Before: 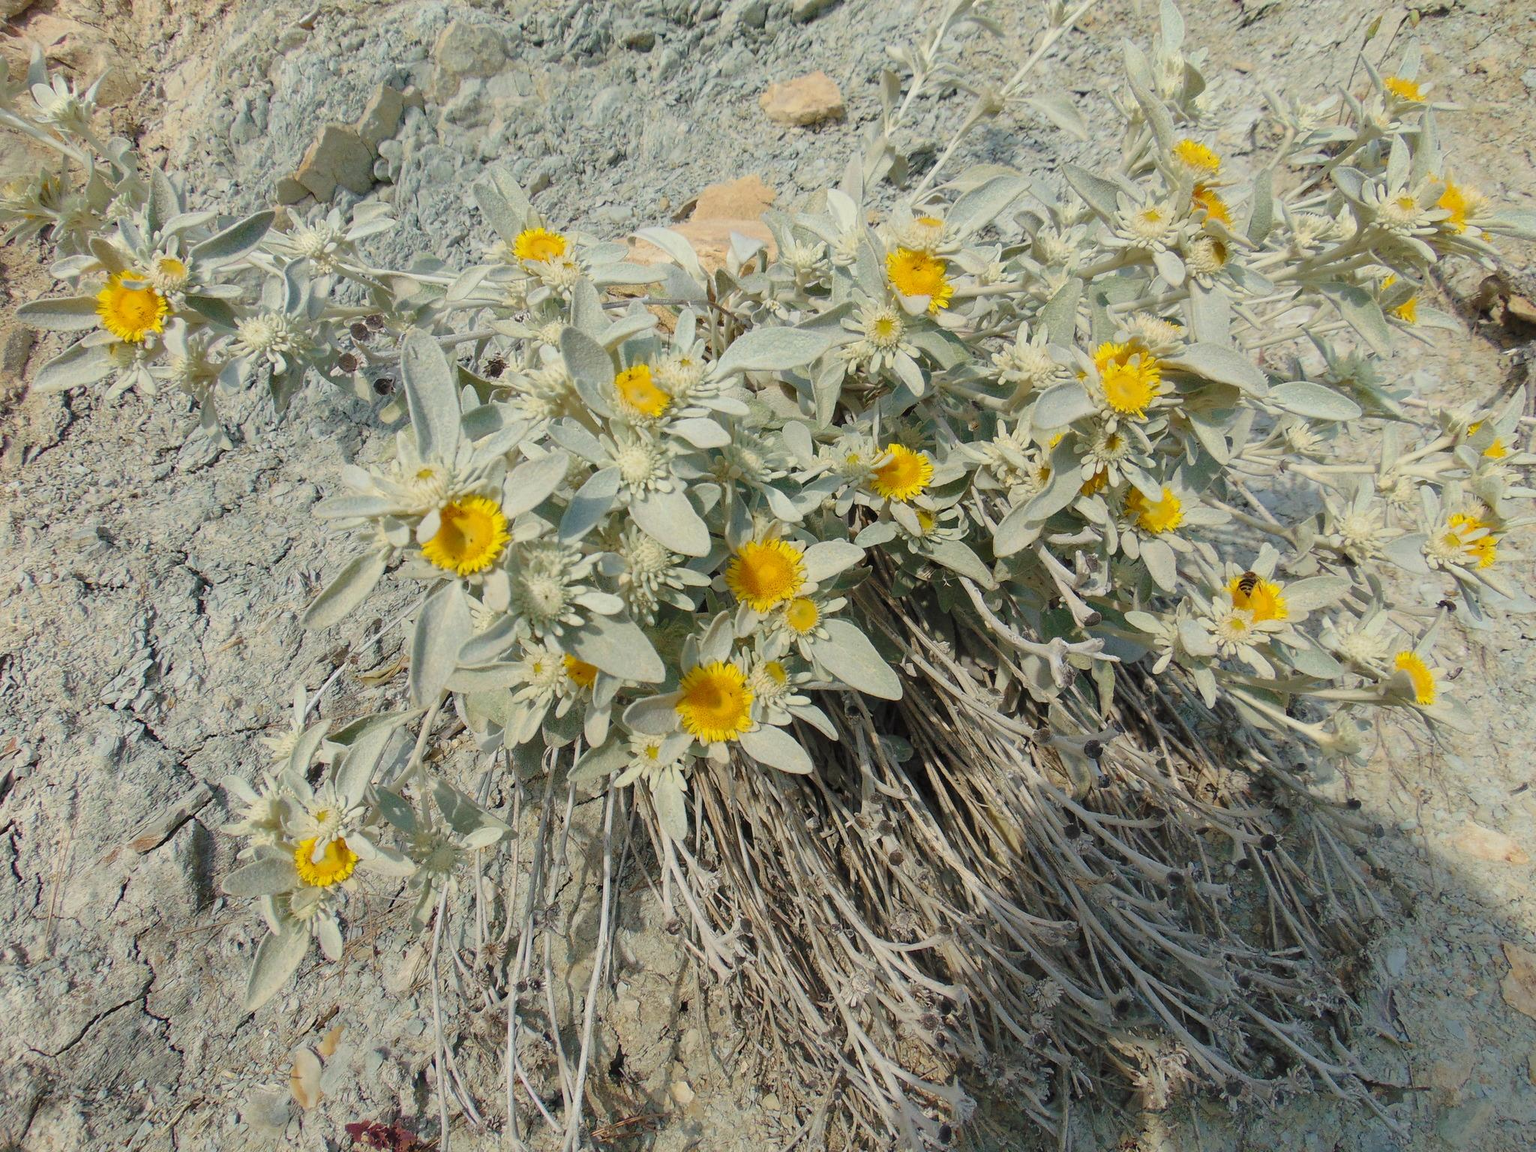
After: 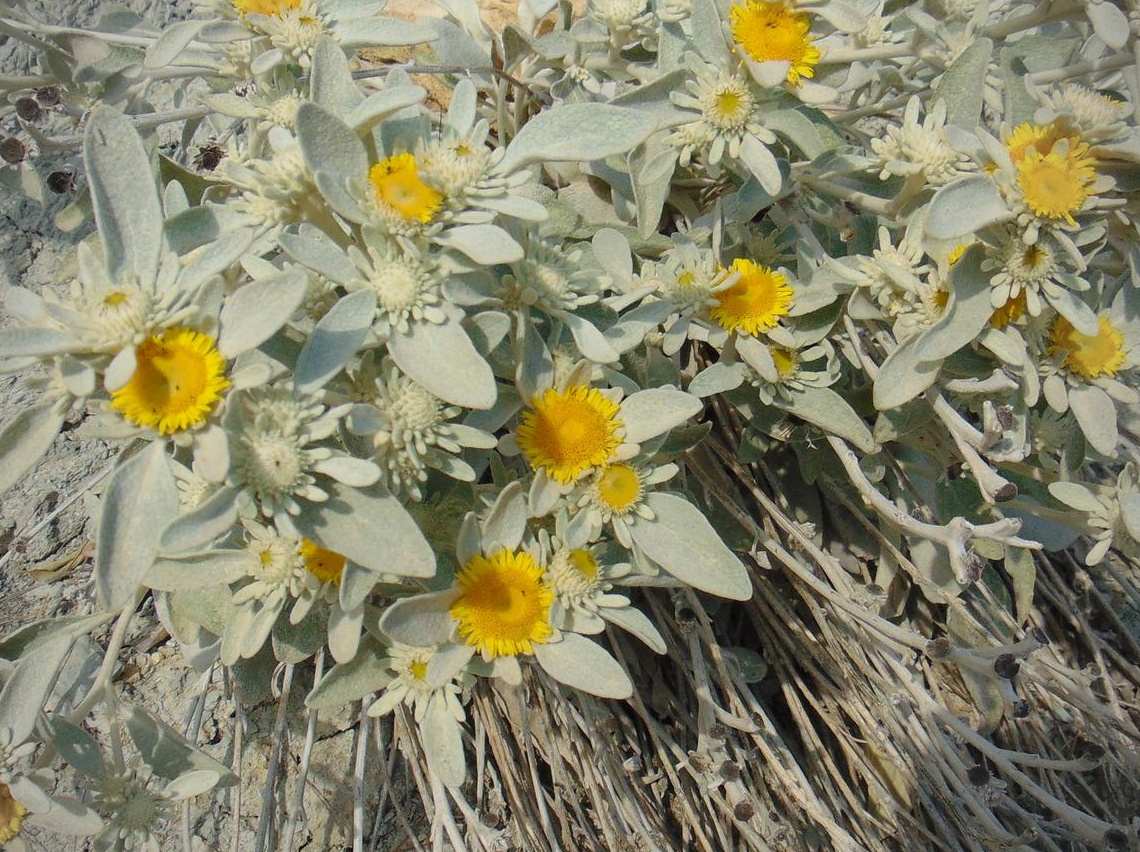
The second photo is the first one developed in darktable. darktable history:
vignetting: fall-off radius 61.12%, unbound false
crop and rotate: left 22.056%, top 21.736%, right 22.245%, bottom 22.768%
